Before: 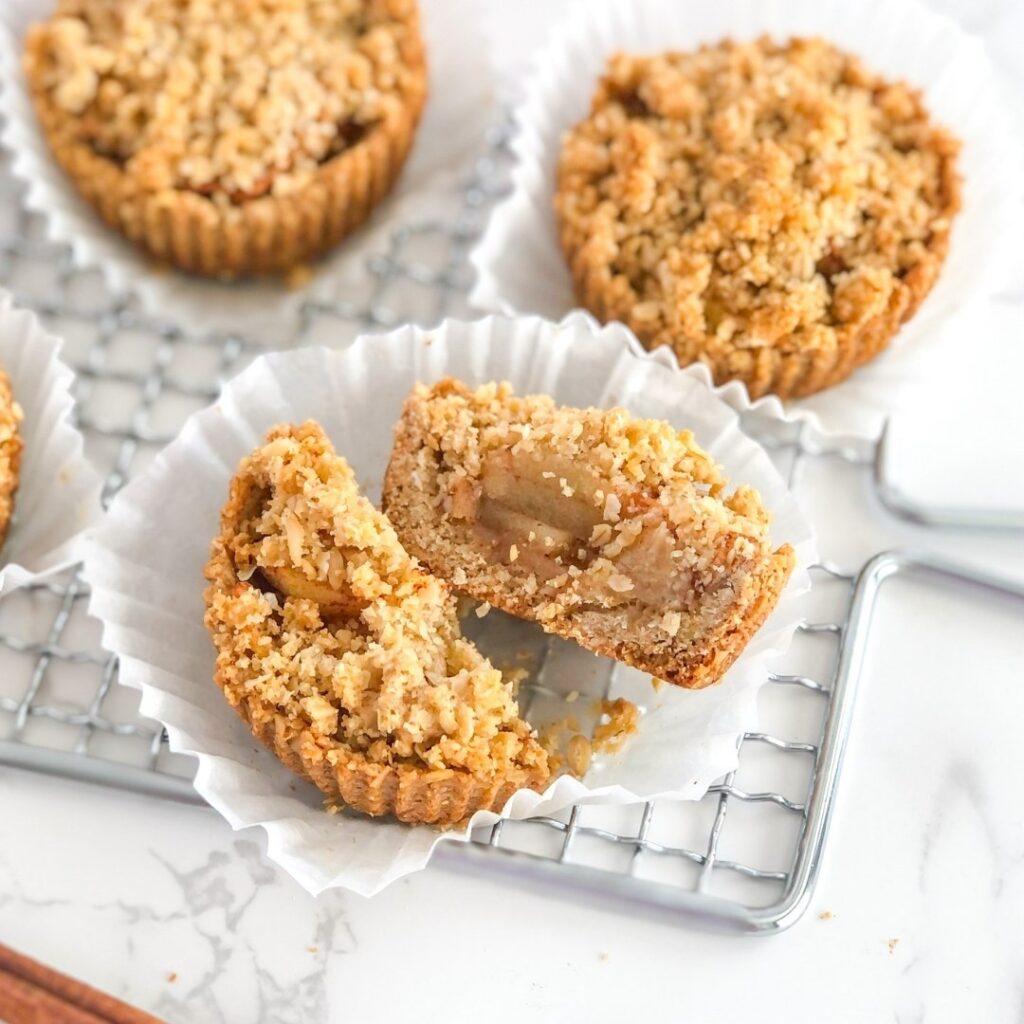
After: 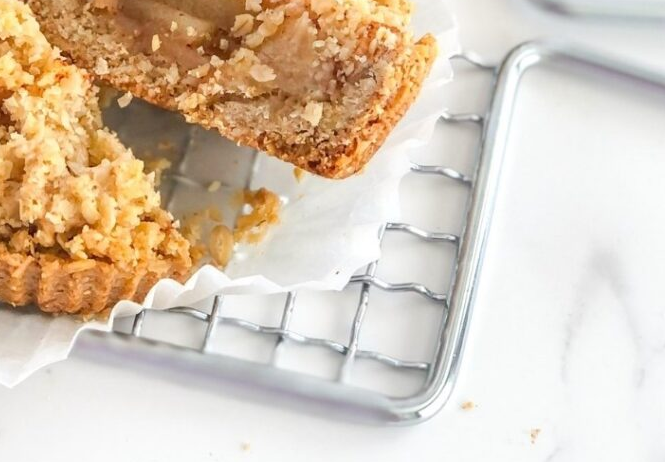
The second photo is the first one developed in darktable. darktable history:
crop and rotate: left 35.043%, top 49.824%, bottom 4.968%
